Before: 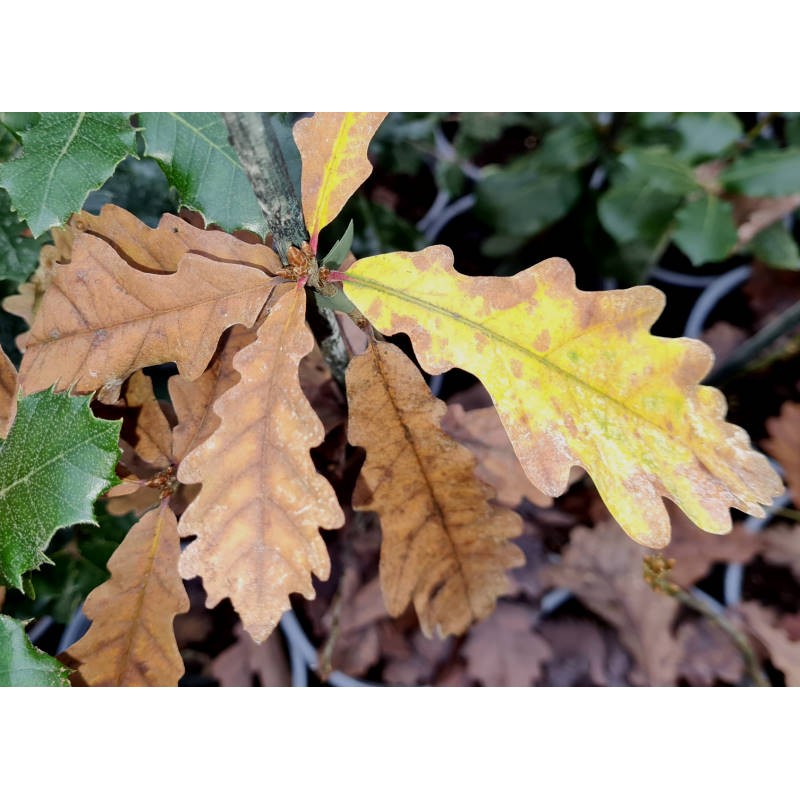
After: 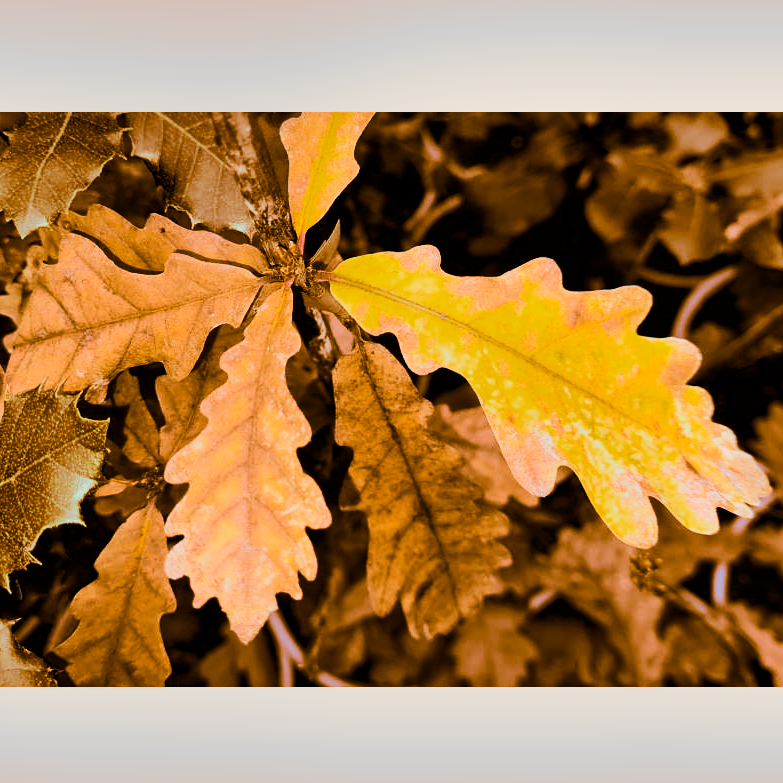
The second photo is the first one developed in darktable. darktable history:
split-toning: shadows › hue 26°, shadows › saturation 0.92, highlights › hue 40°, highlights › saturation 0.92, balance -63, compress 0%
color balance rgb: perceptual saturation grading › global saturation 30%, global vibrance 20%
crop: left 1.743%, right 0.268%, bottom 2.011%
shadows and highlights: shadows 80.73, white point adjustment -9.07, highlights -61.46, soften with gaussian
contrast brightness saturation: contrast 0.4, brightness 0.1, saturation 0.21
